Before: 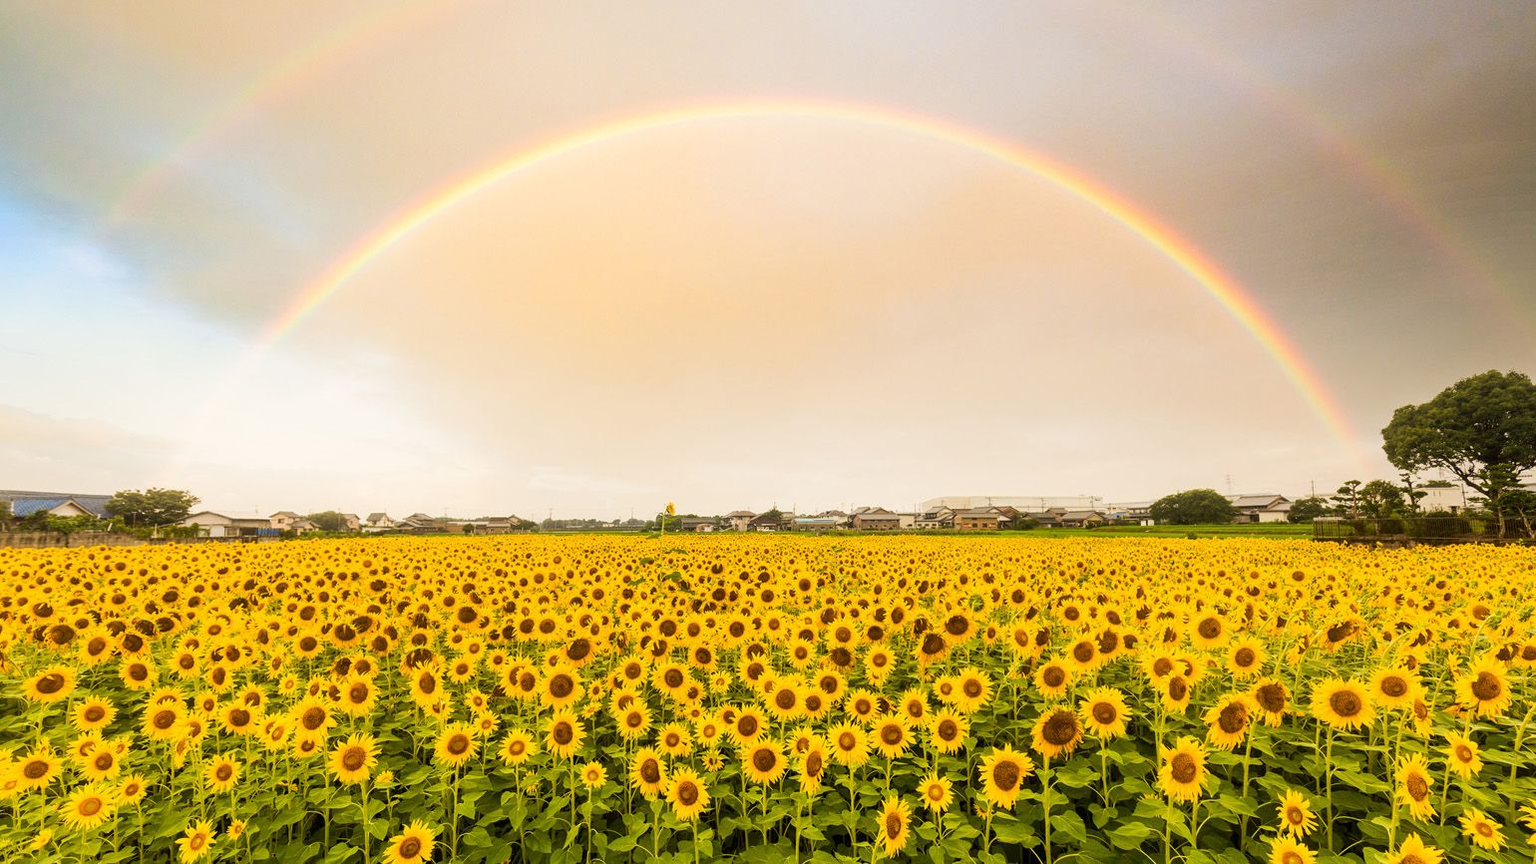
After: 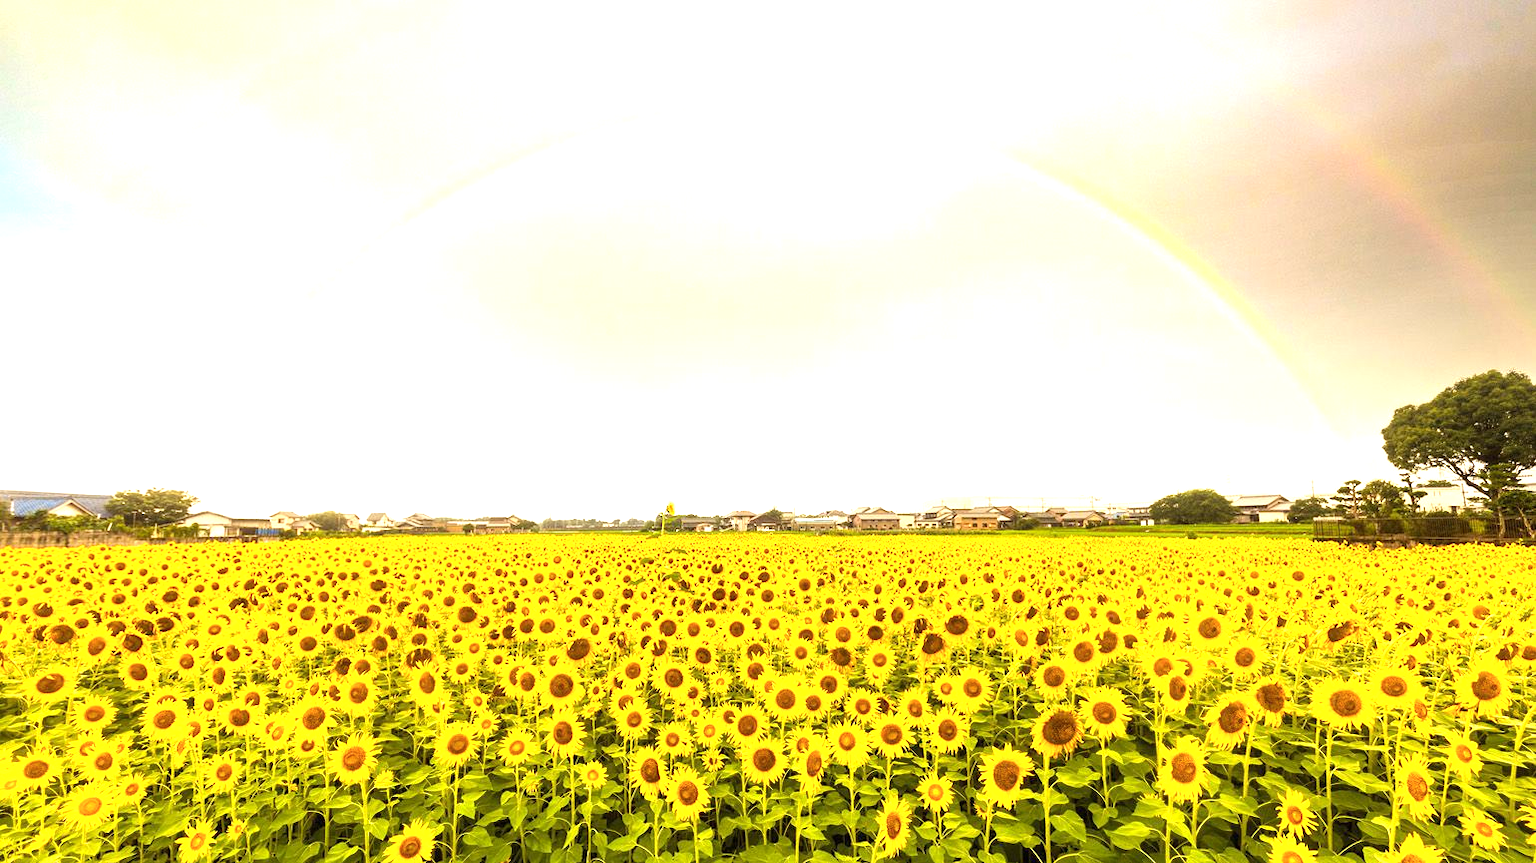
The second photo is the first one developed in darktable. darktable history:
exposure: black level correction 0, exposure 1.097 EV, compensate highlight preservation false
color balance rgb: power › chroma 0.703%, power › hue 60°, perceptual saturation grading › global saturation 0.171%
